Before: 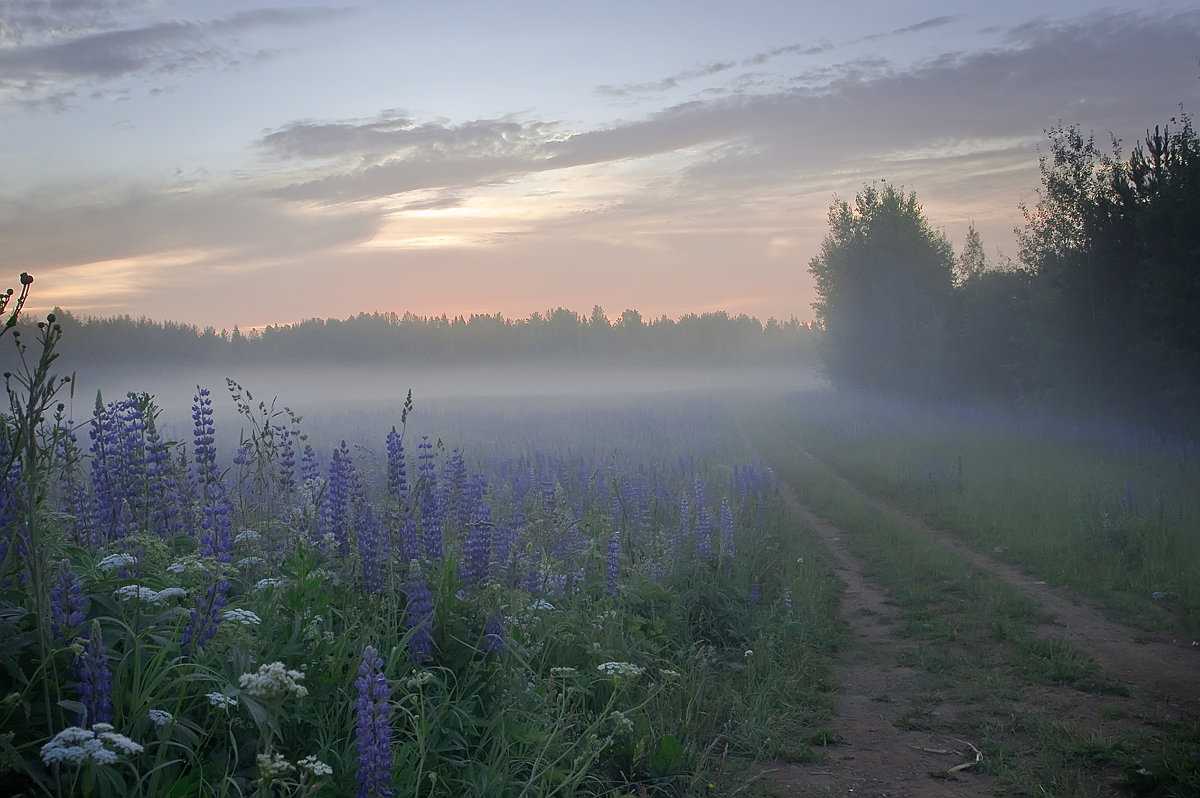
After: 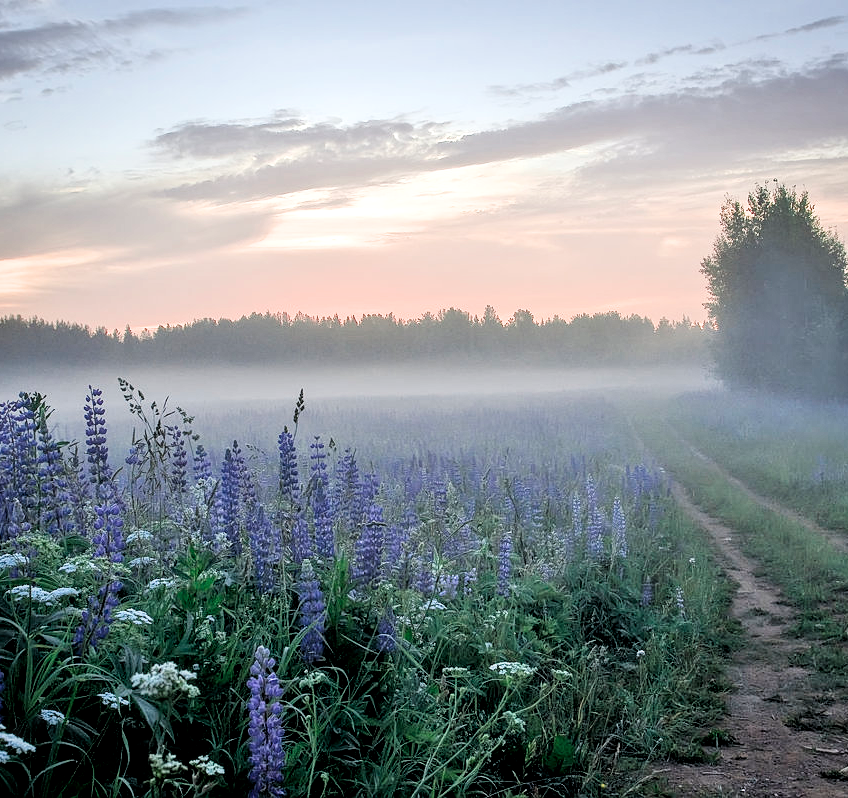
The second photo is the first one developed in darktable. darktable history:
filmic rgb: black relative exposure -3.77 EV, white relative exposure 2.41 EV, dynamic range scaling -49.3%, hardness 3.46, latitude 29.48%, contrast 1.793
crop and rotate: left 9.051%, right 20.264%
local contrast: on, module defaults
tone equalizer: -7 EV 0.144 EV, -6 EV 0.624 EV, -5 EV 1.12 EV, -4 EV 1.29 EV, -3 EV 1.12 EV, -2 EV 0.6 EV, -1 EV 0.16 EV
